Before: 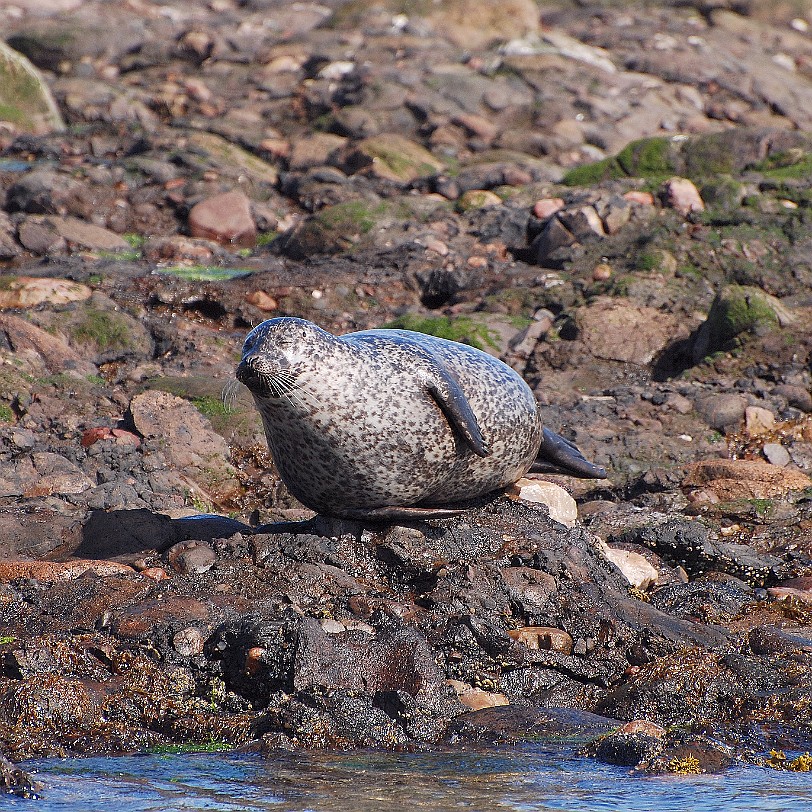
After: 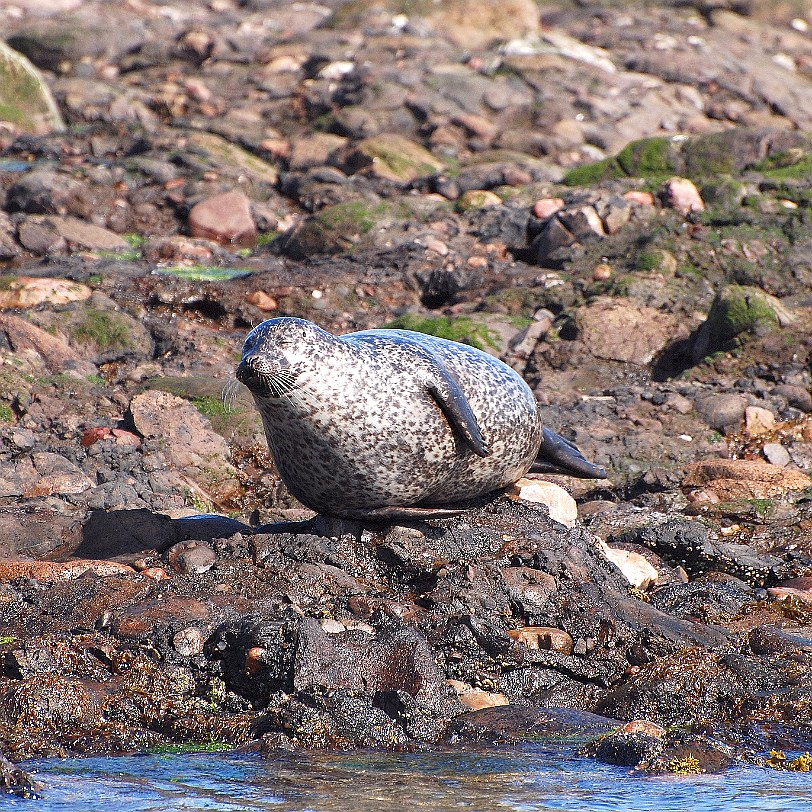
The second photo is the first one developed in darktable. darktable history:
contrast brightness saturation: contrast 0.033, brightness -0.033
exposure: exposure 0.525 EV, compensate highlight preservation false
